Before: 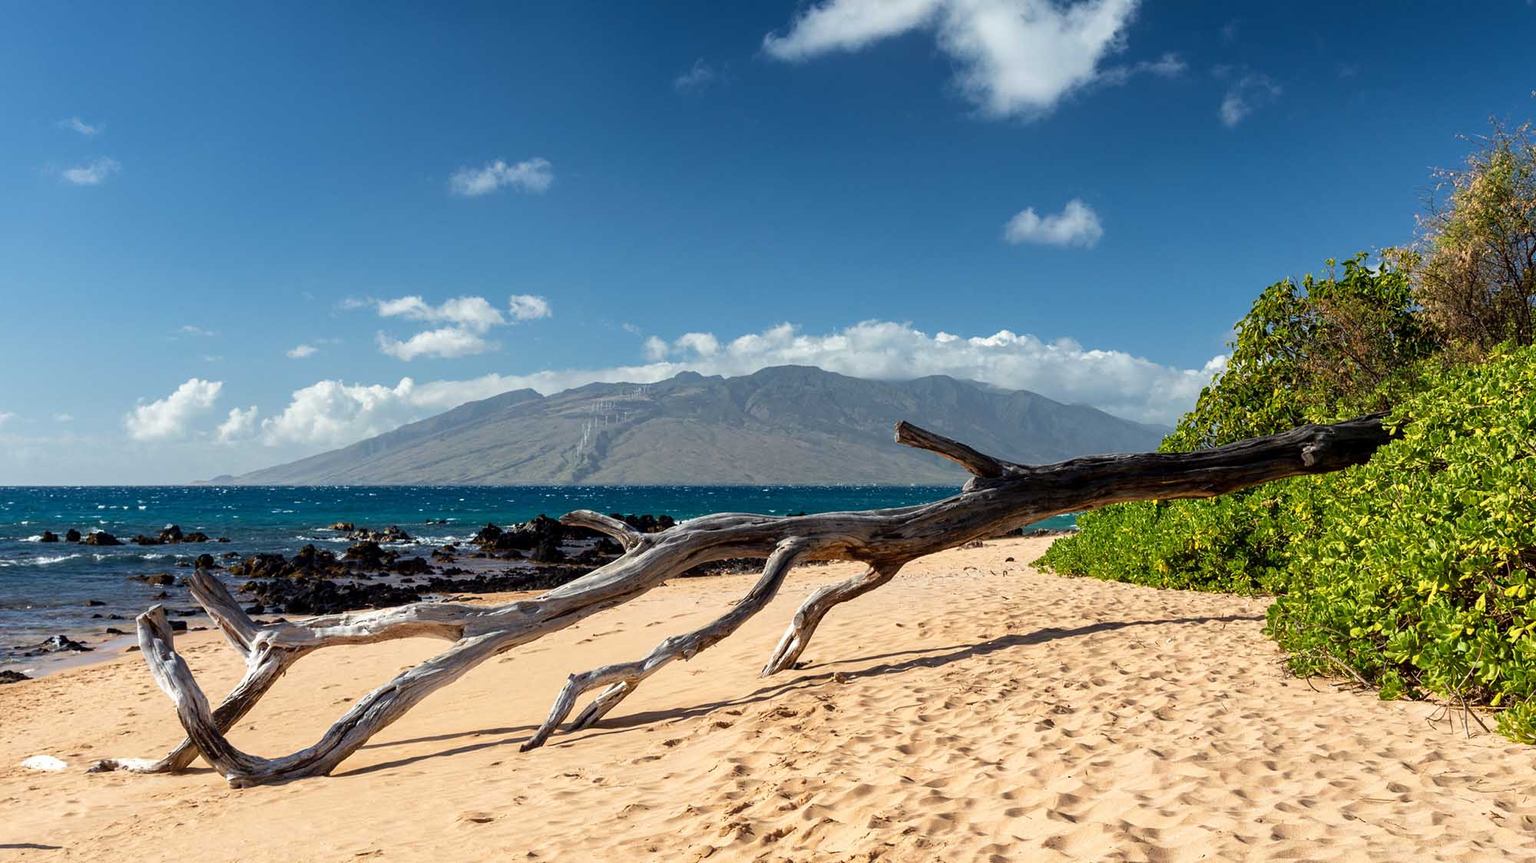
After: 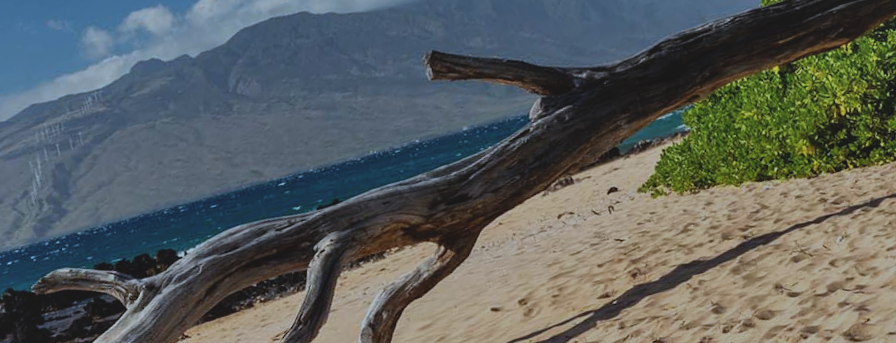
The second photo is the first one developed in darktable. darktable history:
rotate and perspective: rotation -14.8°, crop left 0.1, crop right 0.903, crop top 0.25, crop bottom 0.748
exposure: black level correction -0.016, exposure -1.018 EV, compensate highlight preservation false
white balance: red 0.924, blue 1.095
crop: left 35.03%, top 36.625%, right 14.663%, bottom 20.057%
shadows and highlights: low approximation 0.01, soften with gaussian
